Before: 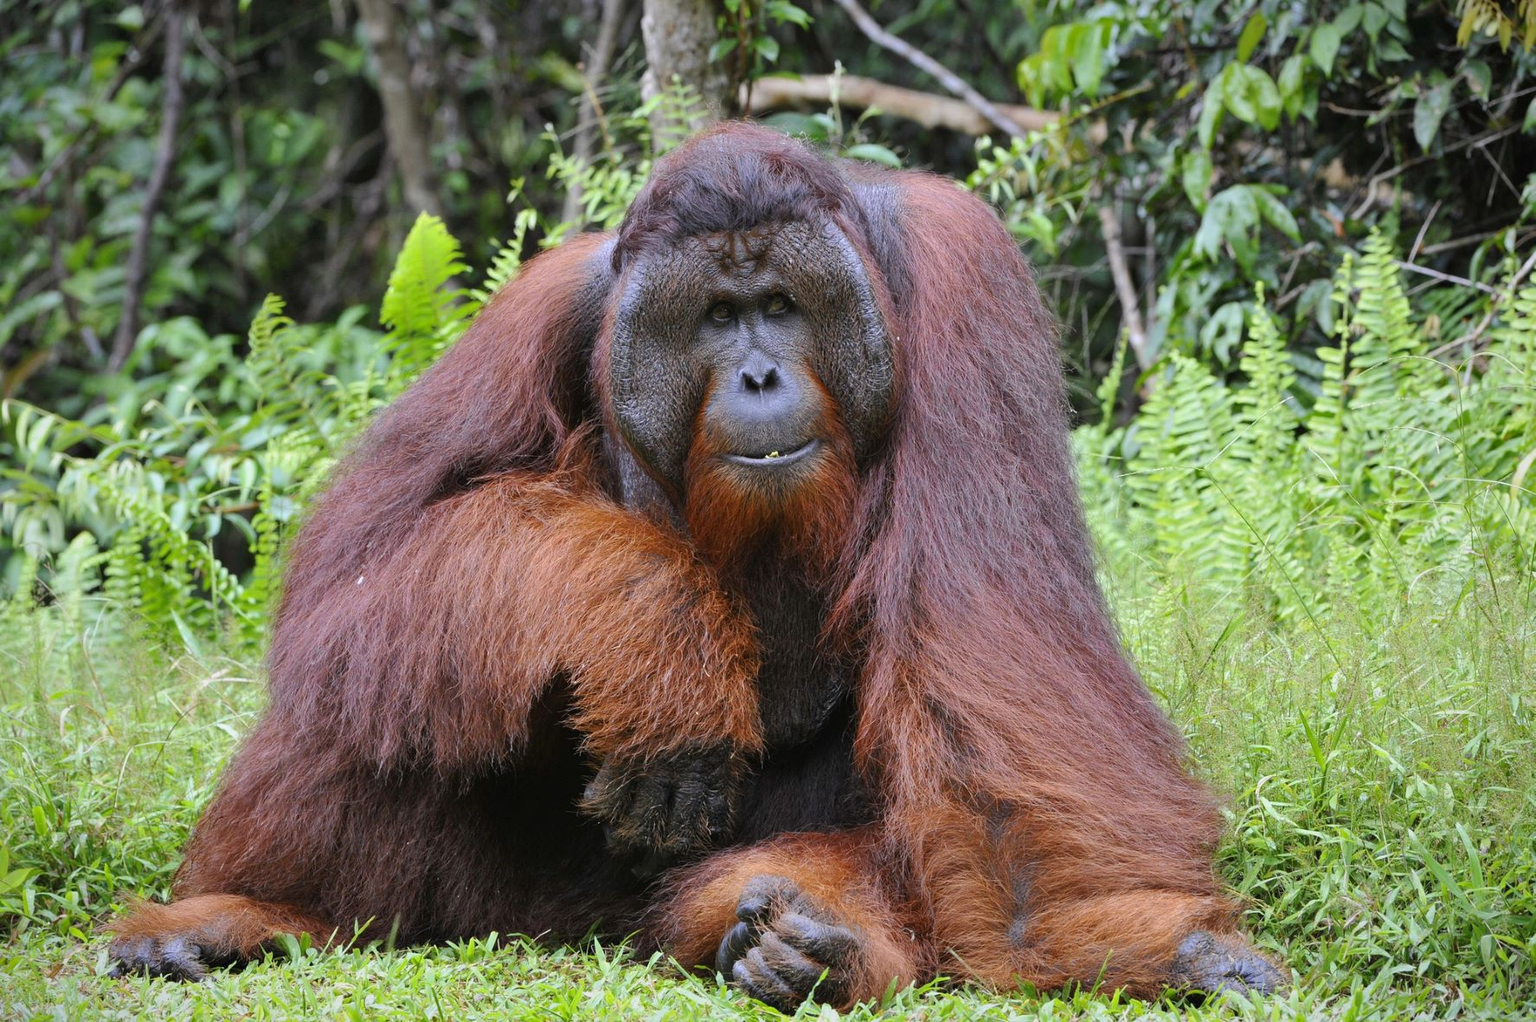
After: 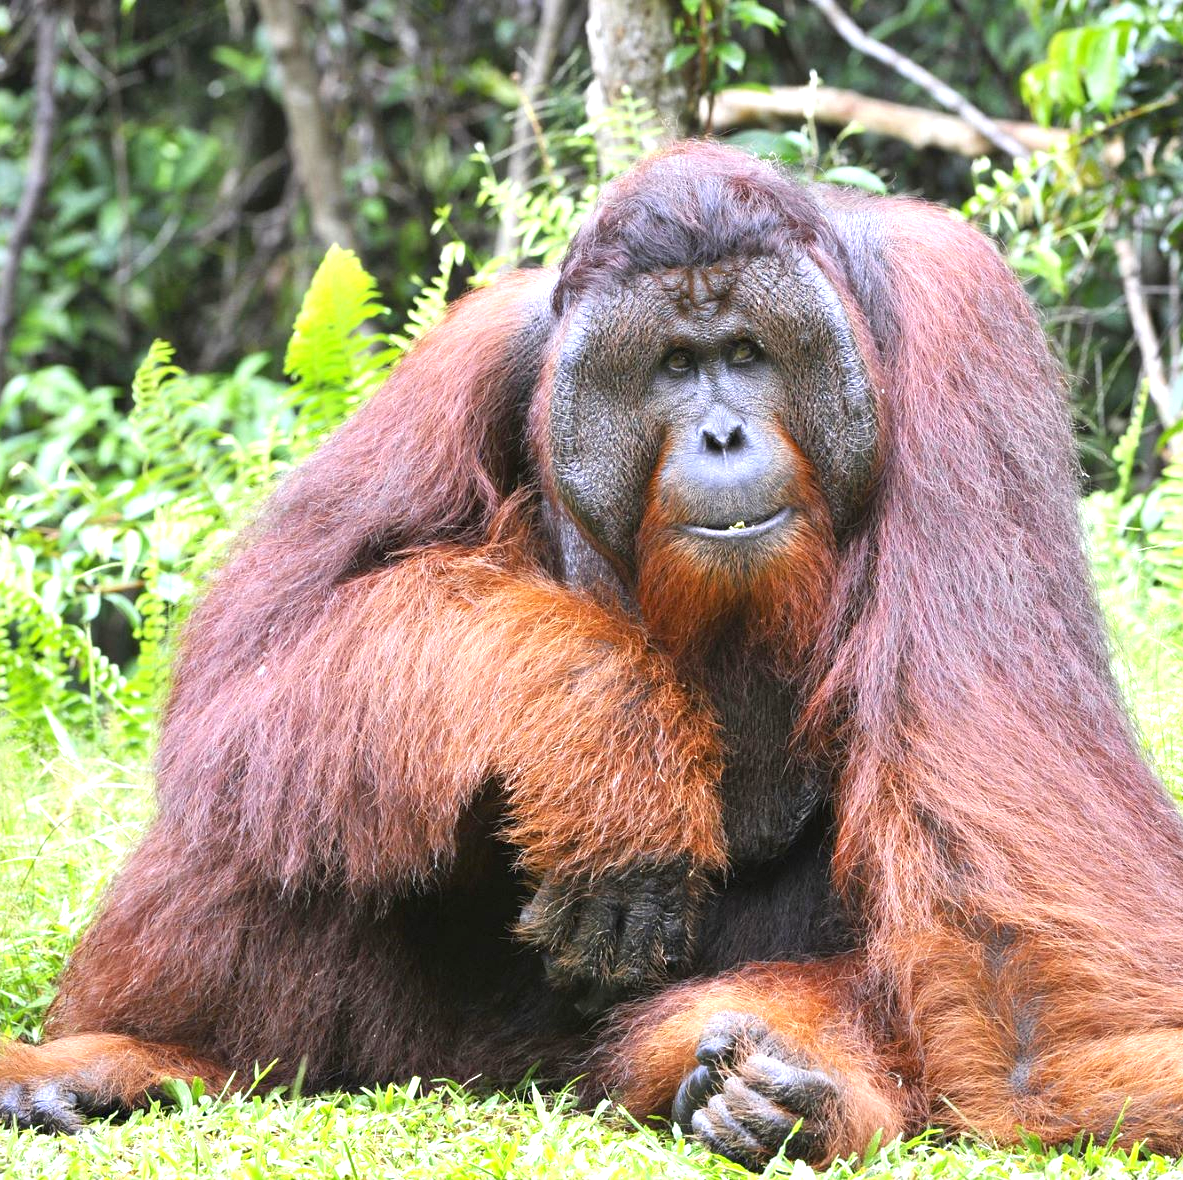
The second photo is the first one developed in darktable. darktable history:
exposure: exposure 1.2 EV, compensate highlight preservation false
crop and rotate: left 8.786%, right 24.548%
